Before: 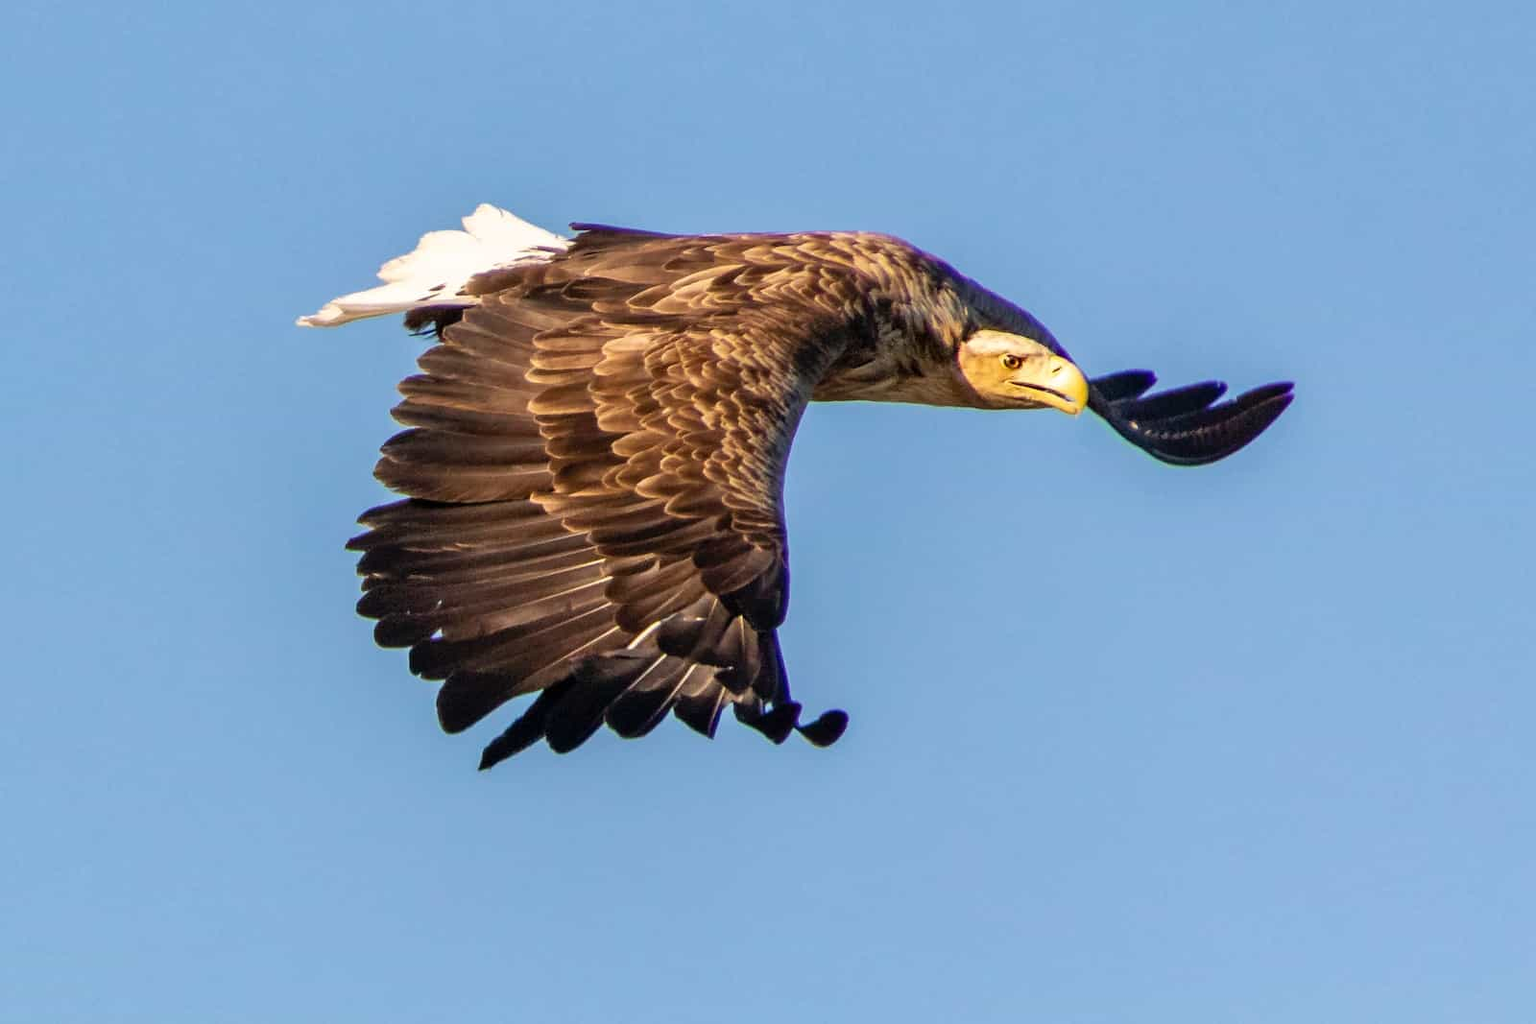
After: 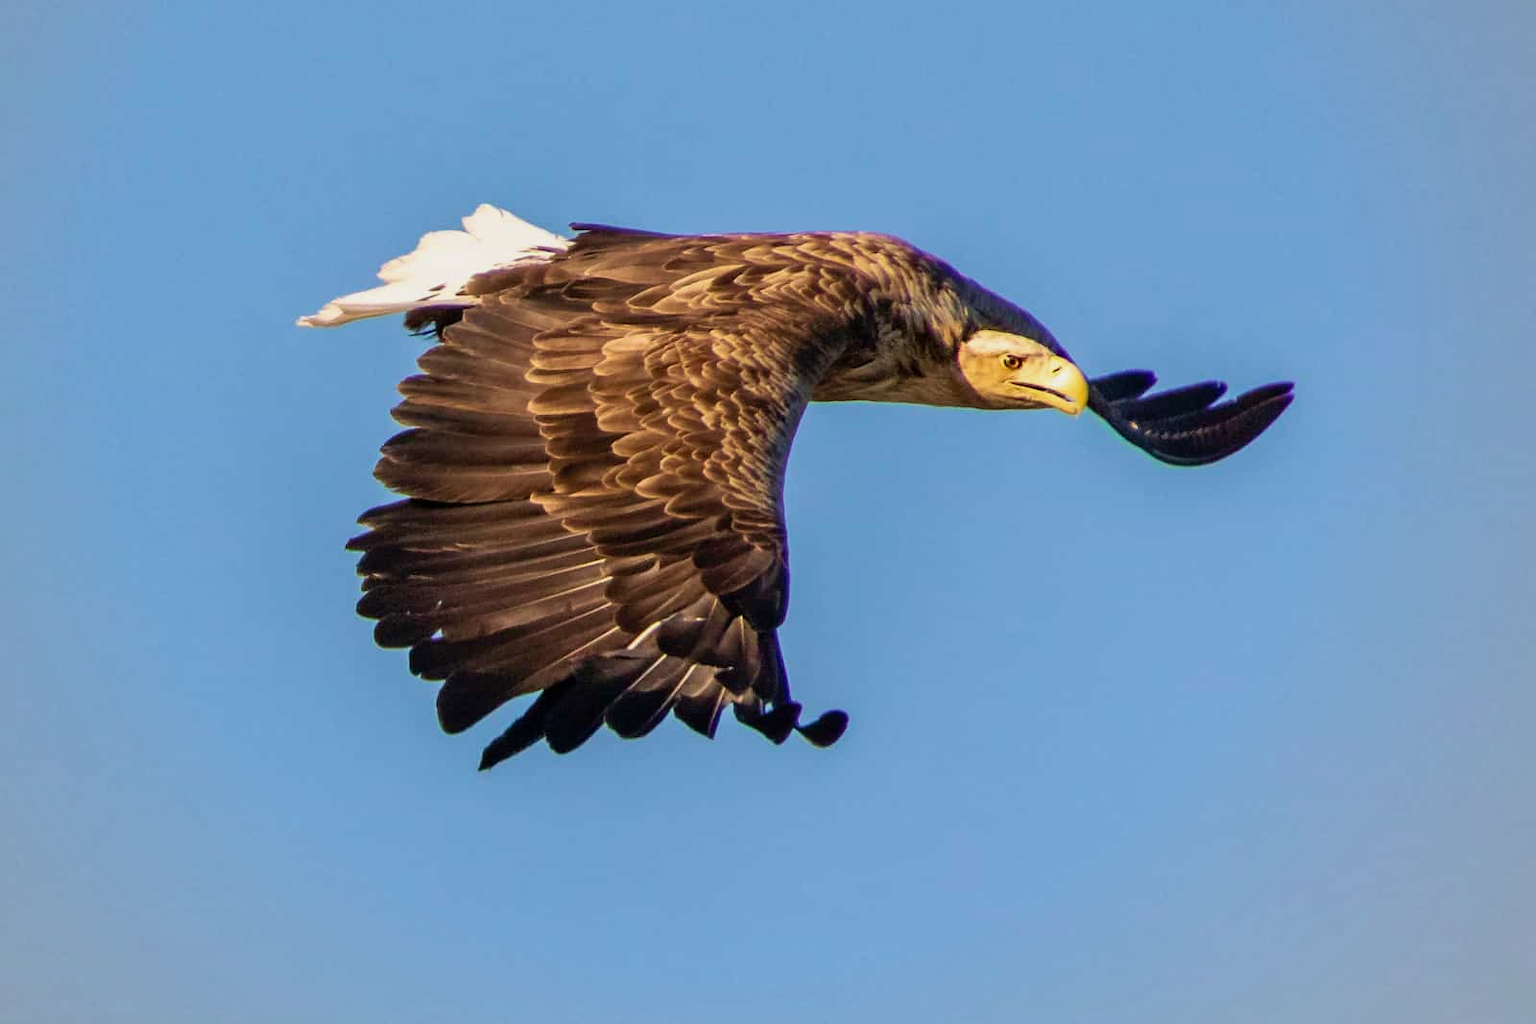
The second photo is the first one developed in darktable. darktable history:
exposure: exposure -0.217 EV, compensate highlight preservation false
vignetting: brightness -0.168, center (-0.063, -0.31), unbound false
velvia: on, module defaults
